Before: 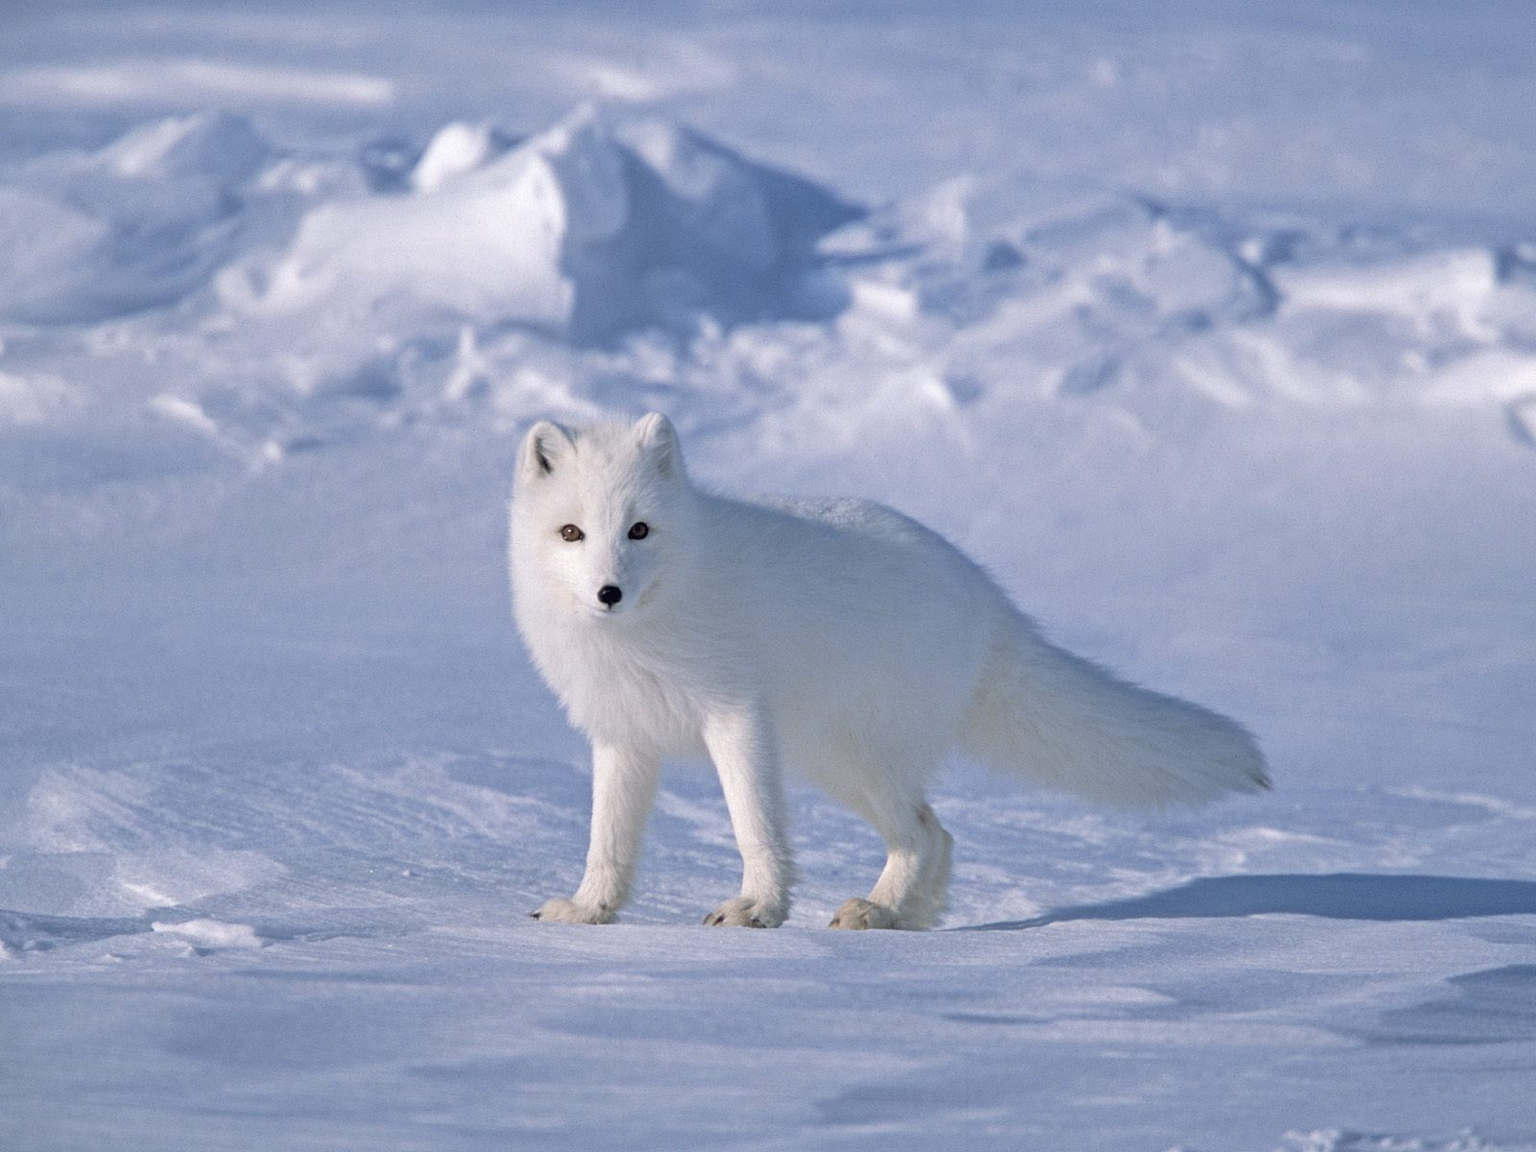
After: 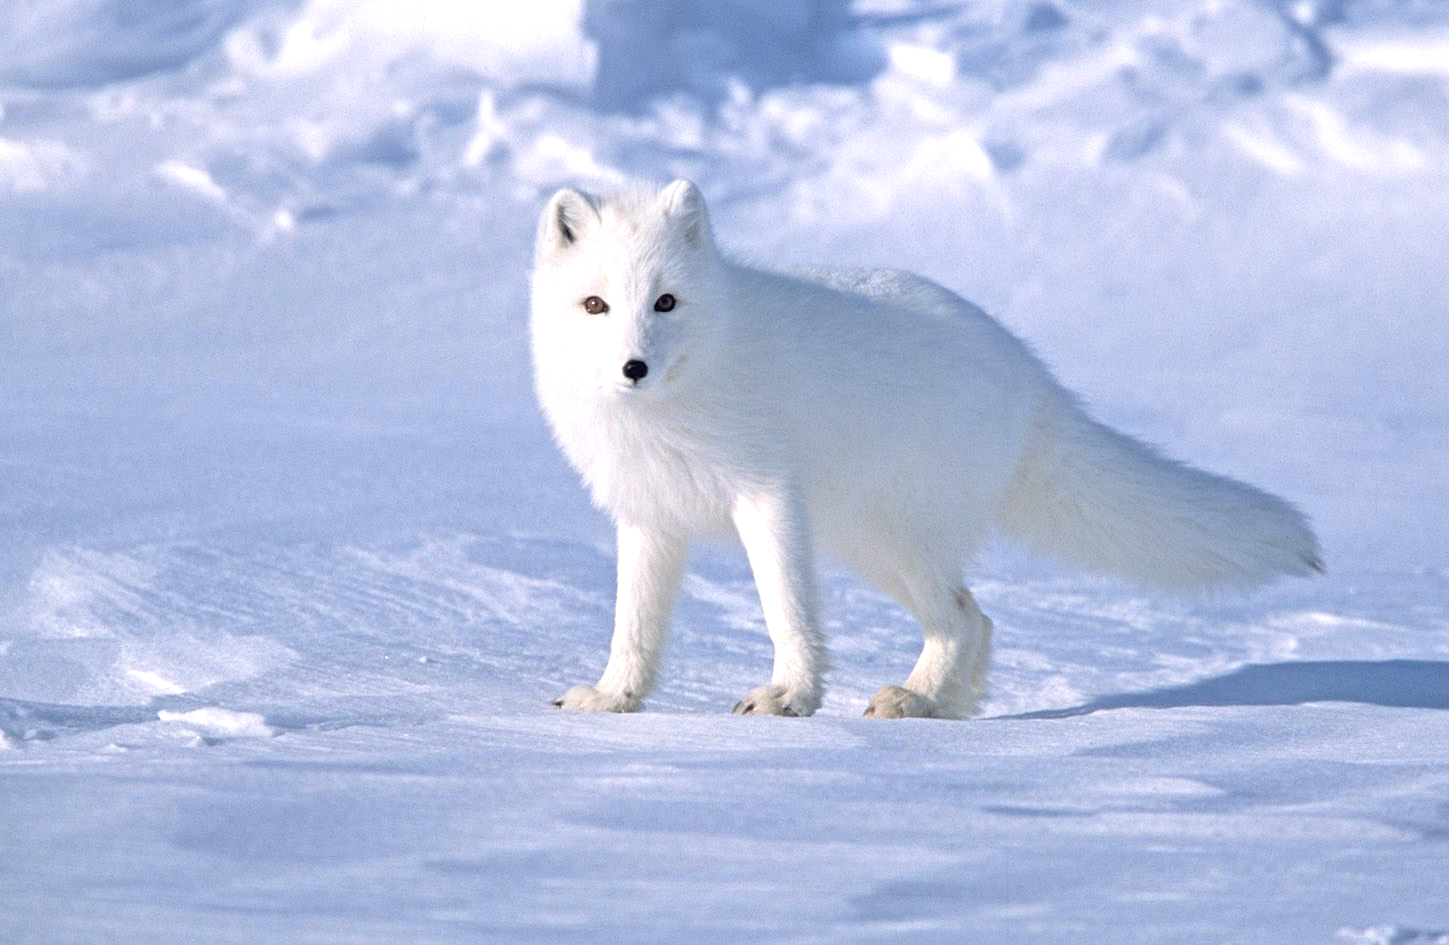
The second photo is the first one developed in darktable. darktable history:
crop: top 20.916%, right 9.437%, bottom 0.316%
exposure: exposure 0.6 EV, compensate highlight preservation false
